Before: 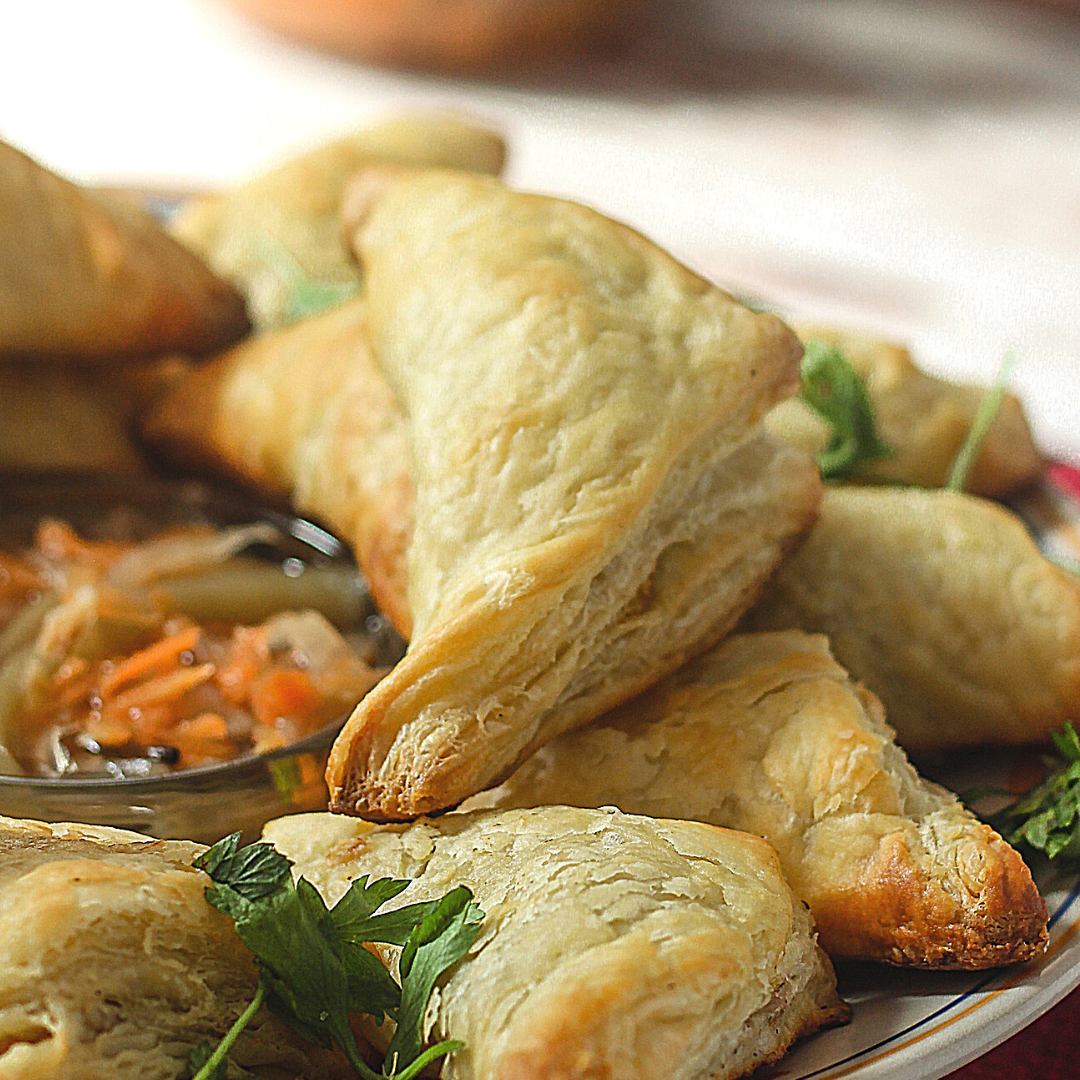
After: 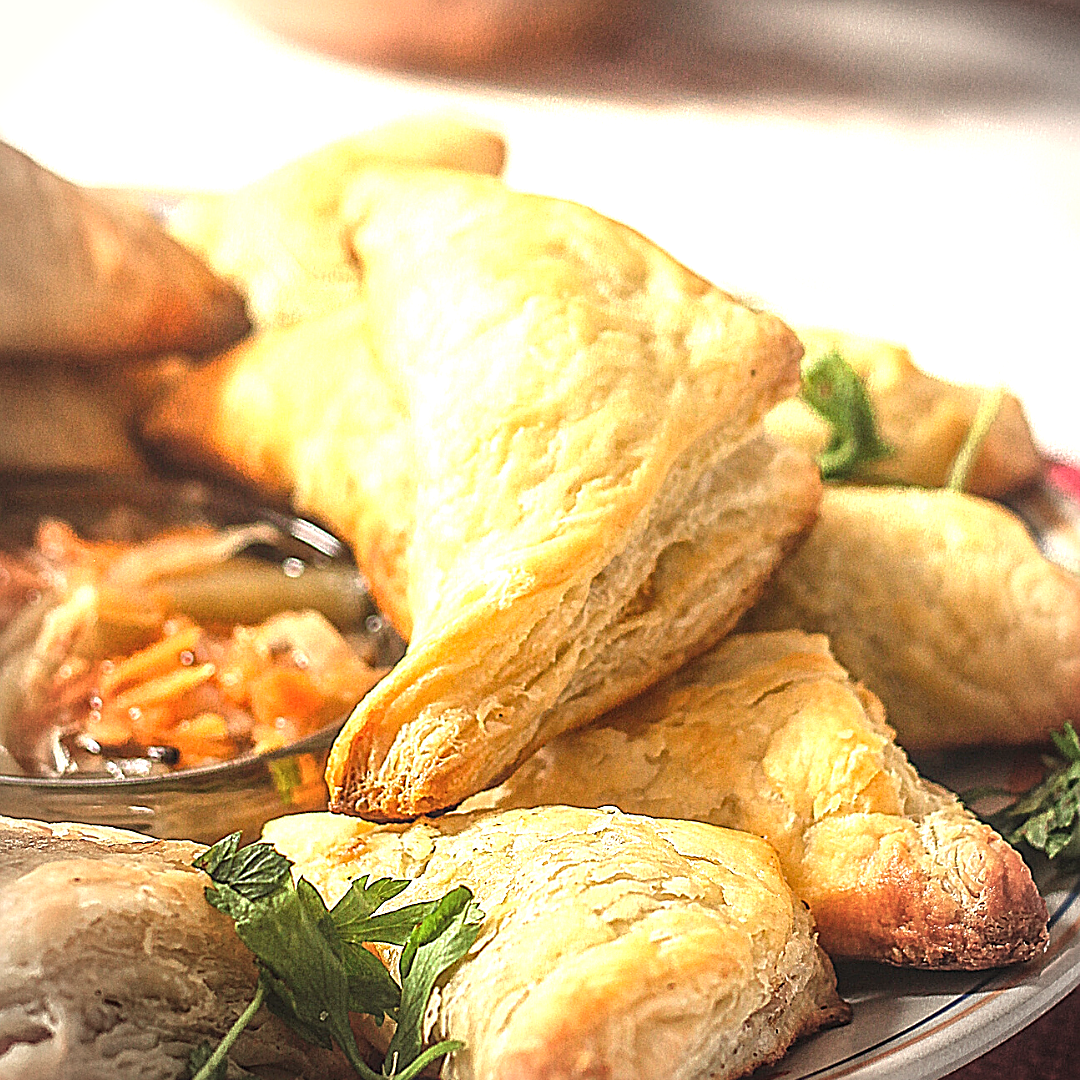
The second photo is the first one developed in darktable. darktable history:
vignetting: on, module defaults
sharpen: on, module defaults
white balance: red 1.127, blue 0.943
exposure: black level correction 0, exposure 1 EV, compensate highlight preservation false
local contrast: on, module defaults
